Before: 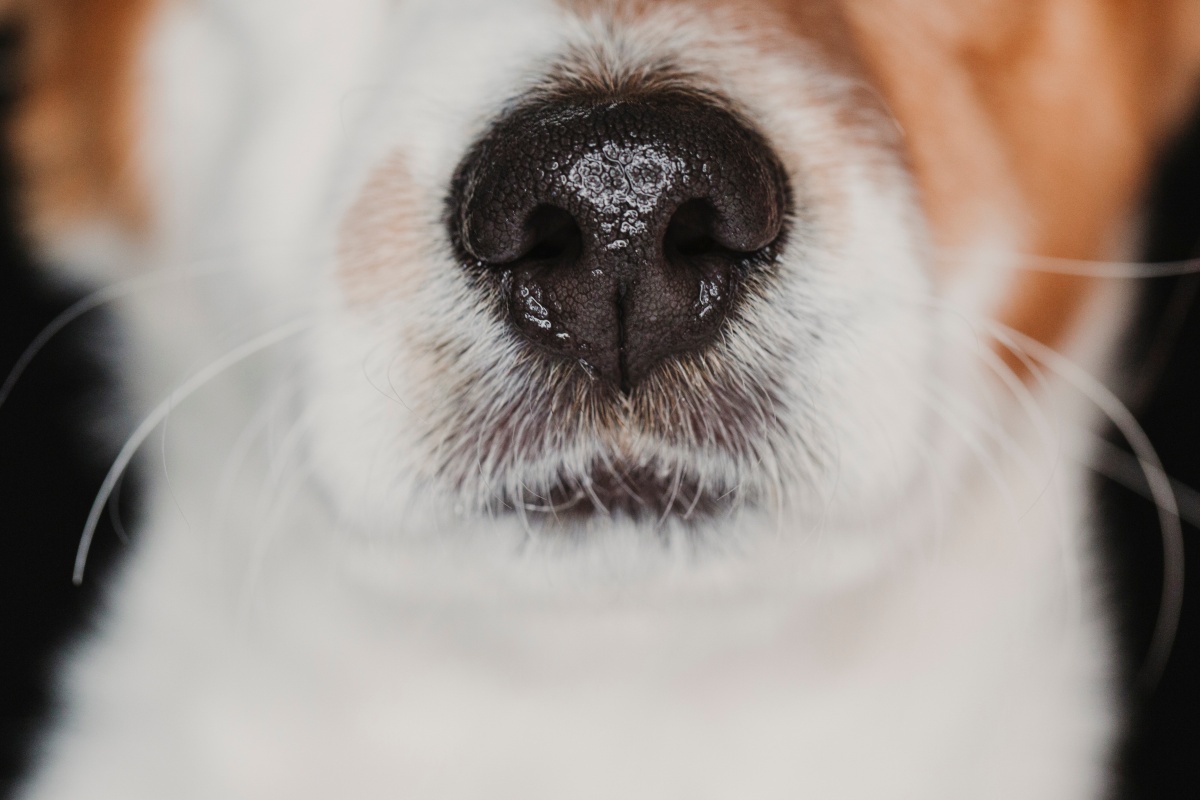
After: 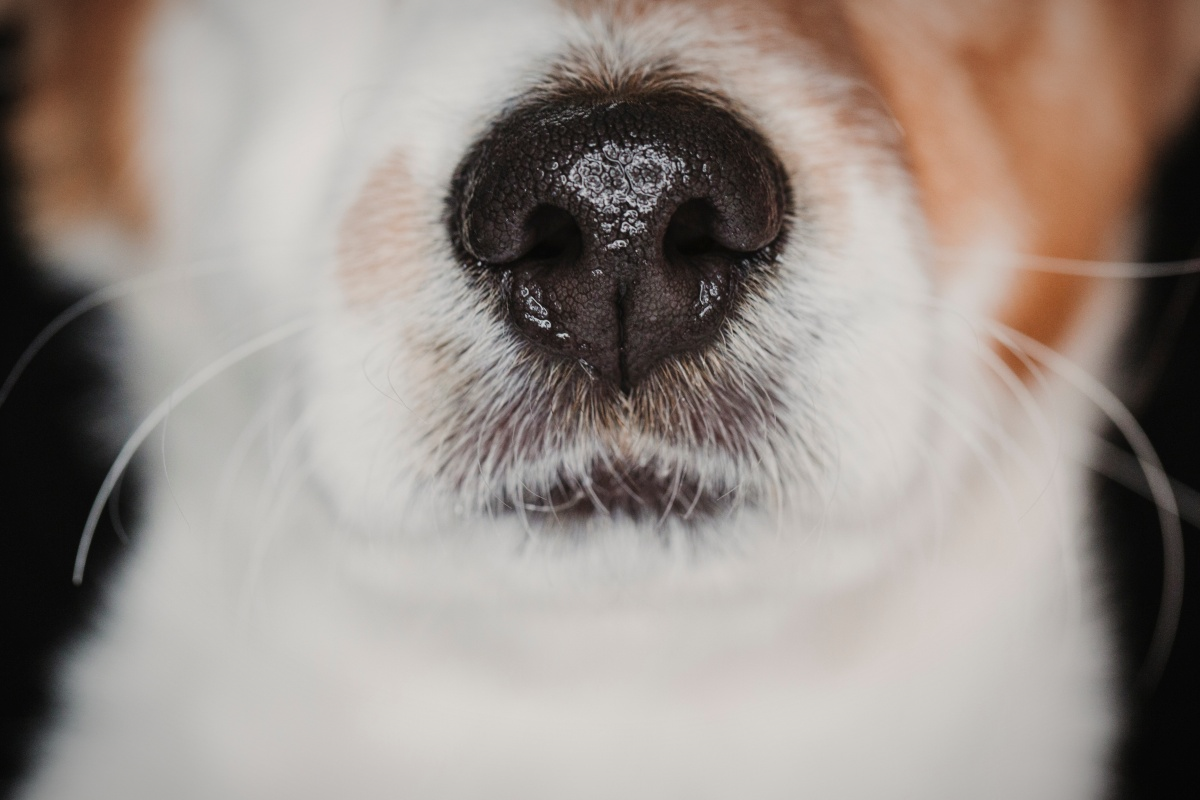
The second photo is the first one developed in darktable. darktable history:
vignetting: fall-off radius 59.69%, brightness -0.411, saturation -0.302, automatic ratio true
